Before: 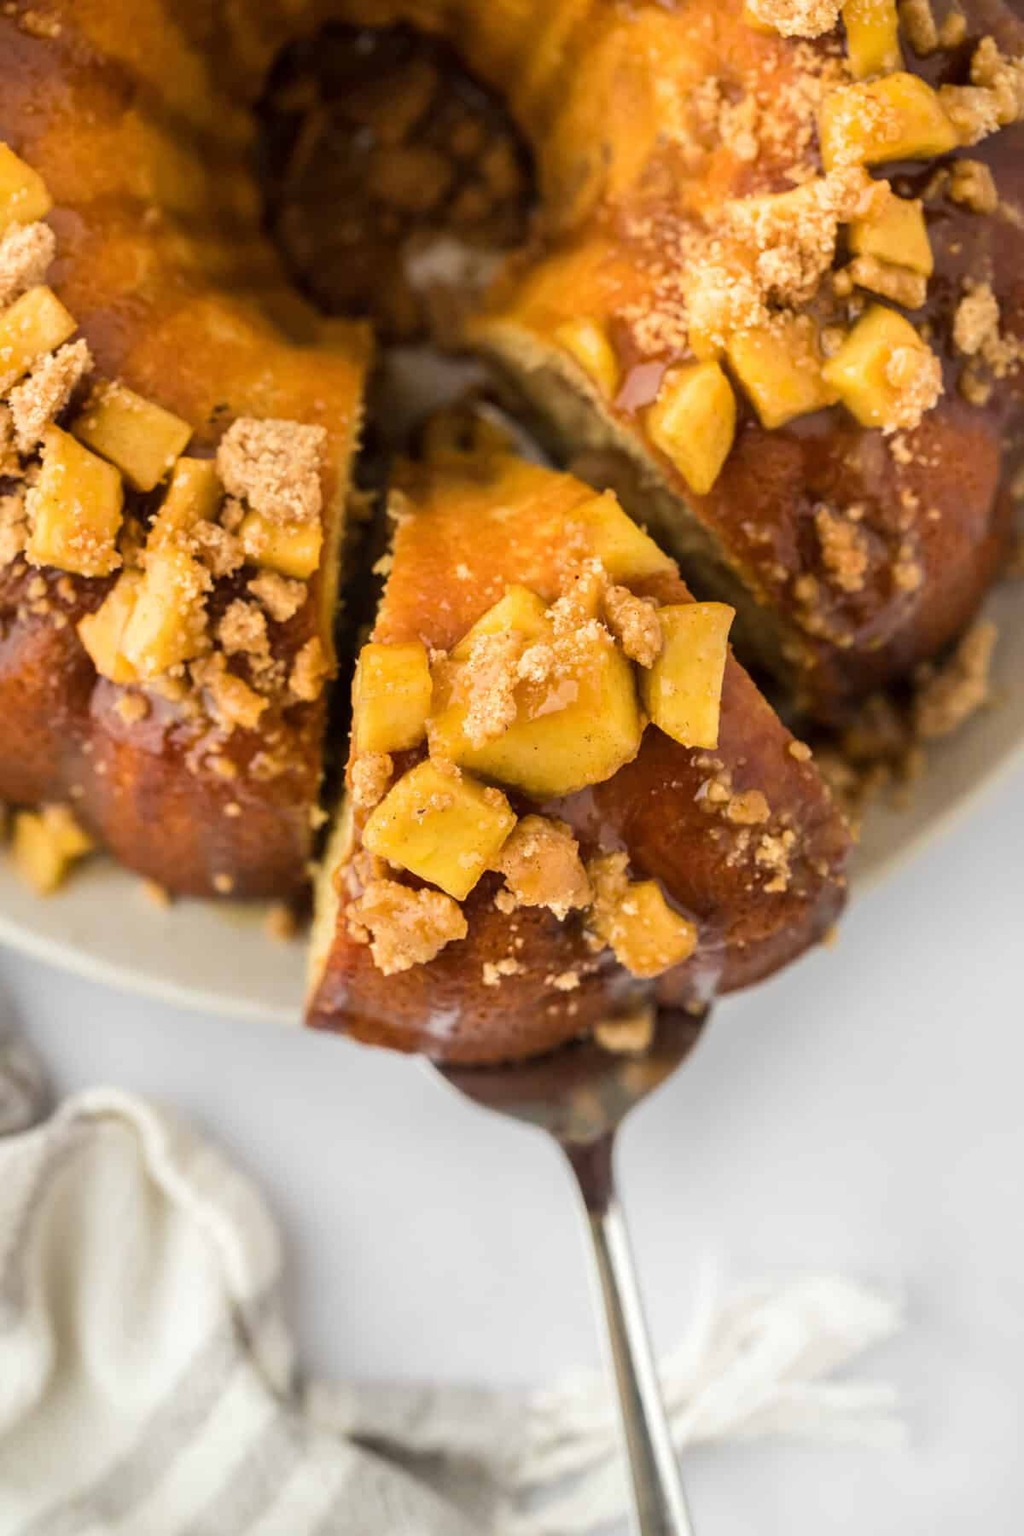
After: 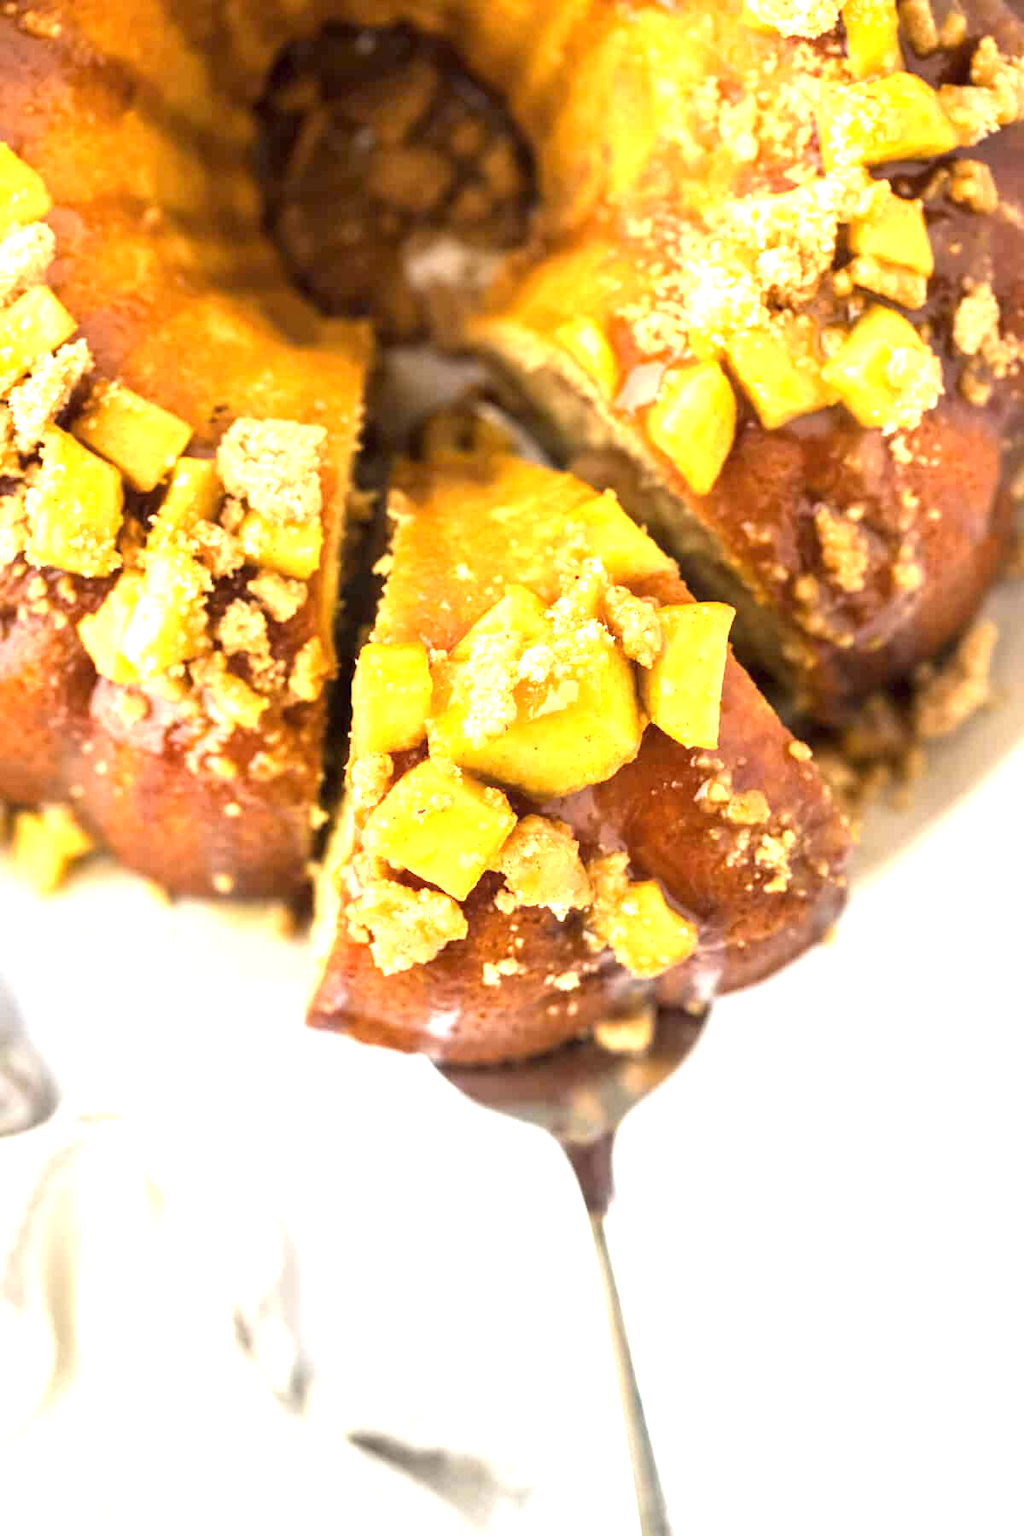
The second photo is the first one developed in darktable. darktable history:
exposure: black level correction 0, exposure 1.476 EV, compensate exposure bias true, compensate highlight preservation false
